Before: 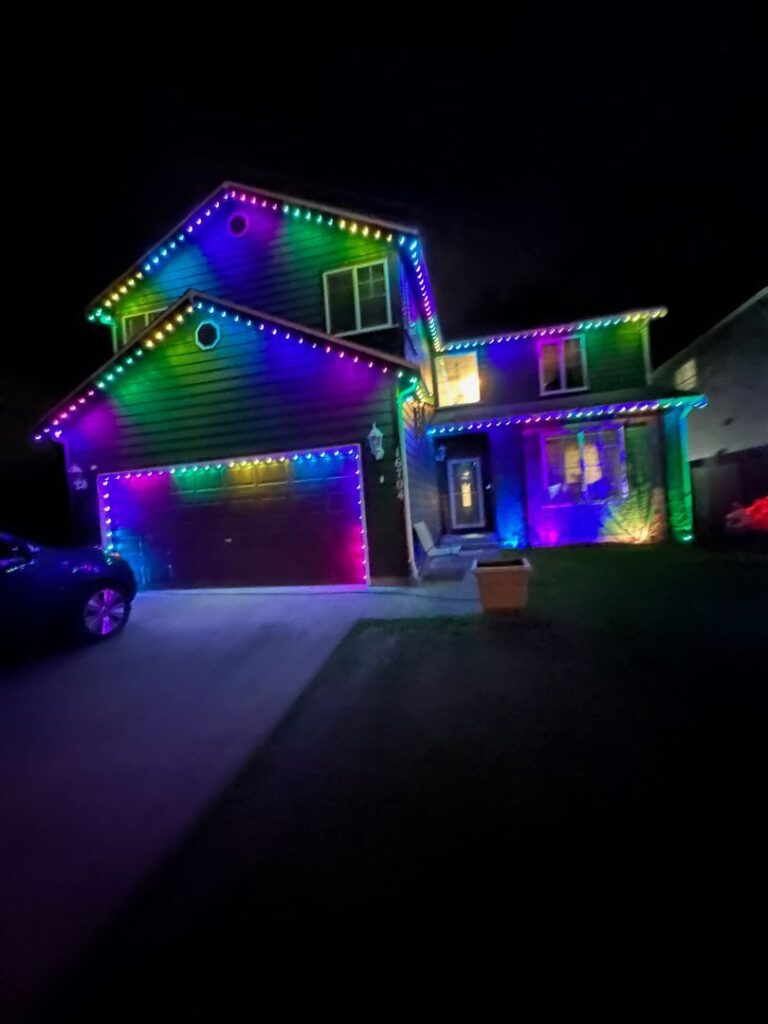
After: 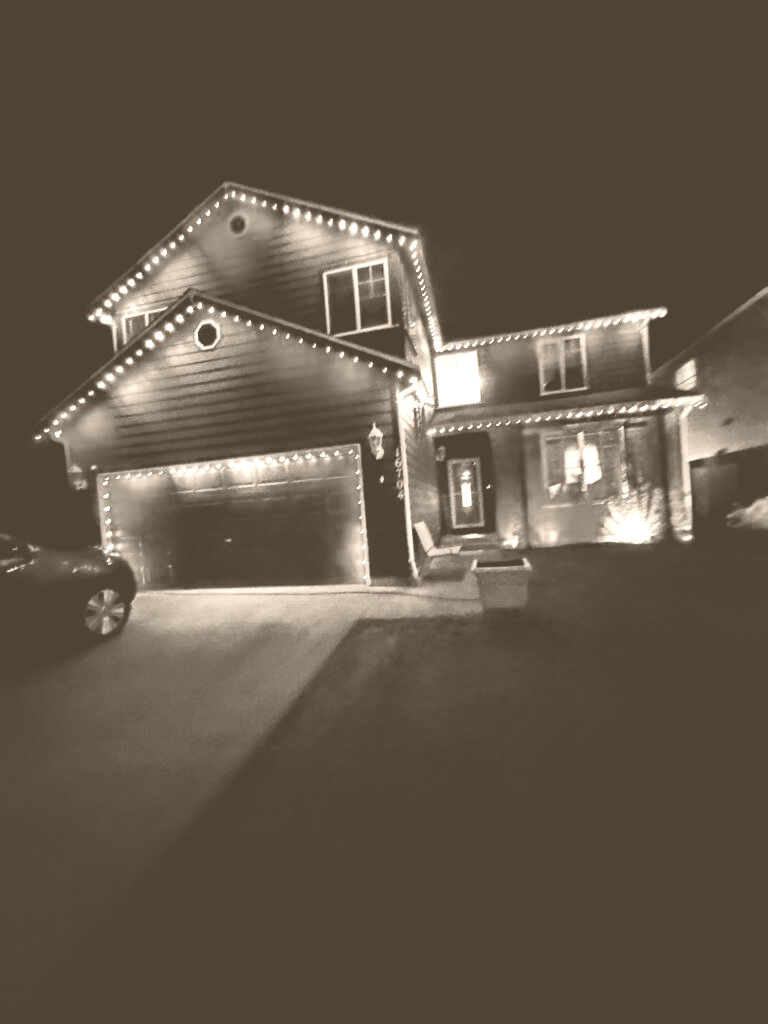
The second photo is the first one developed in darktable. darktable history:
white balance: red 1.188, blue 1.11
local contrast: mode bilateral grid, contrast 25, coarseness 47, detail 151%, midtone range 0.2
base curve: curves: ch0 [(0, 0) (0.073, 0.04) (0.157, 0.139) (0.492, 0.492) (0.758, 0.758) (1, 1)], preserve colors none
colorize: hue 34.49°, saturation 35.33%, source mix 100%, version 1
